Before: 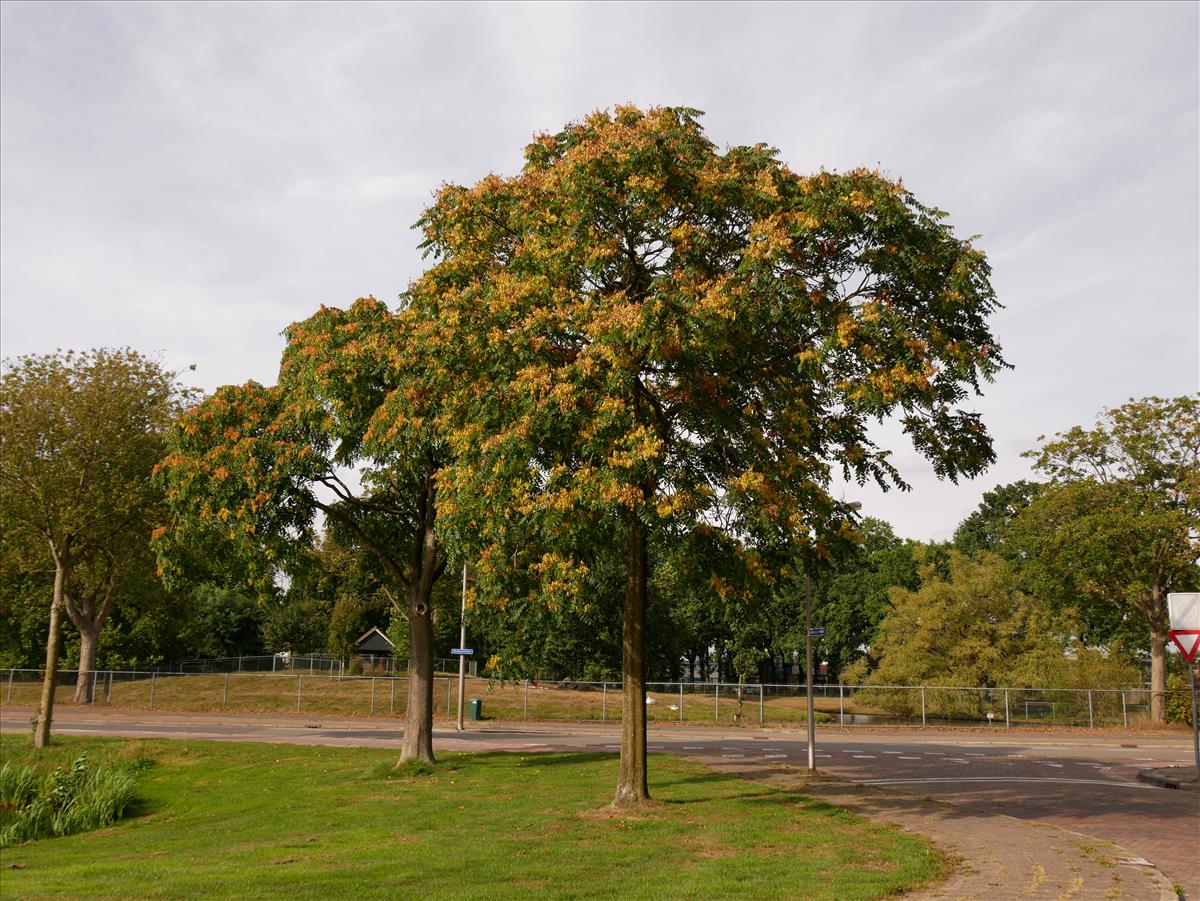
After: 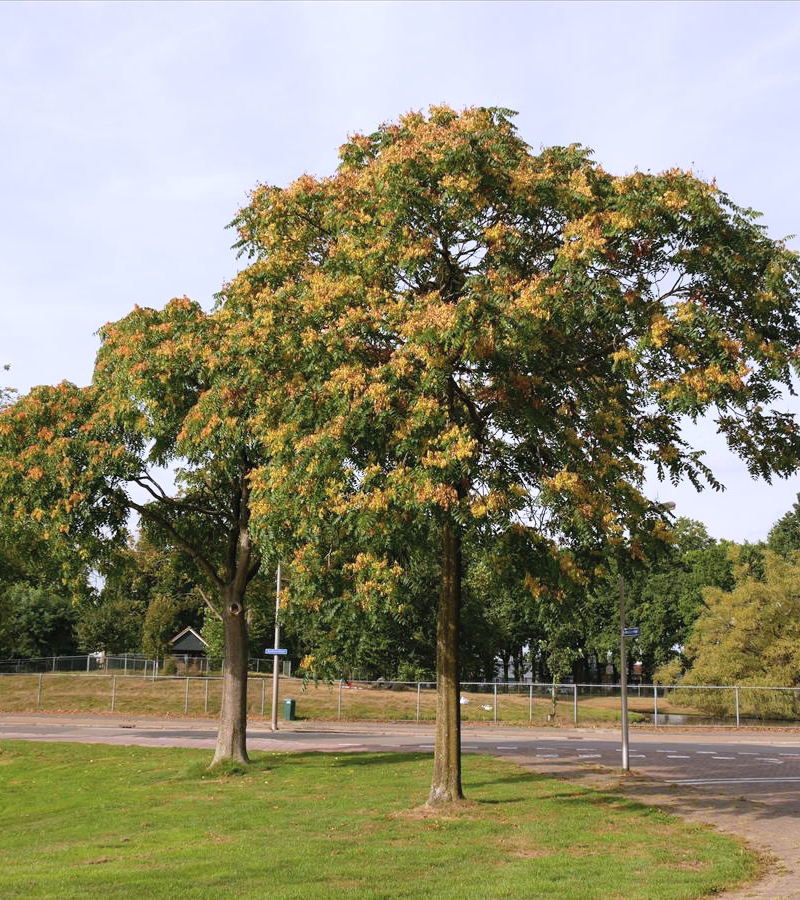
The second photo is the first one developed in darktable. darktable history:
white balance: red 0.967, blue 1.119, emerald 0.756
crop and rotate: left 15.546%, right 17.787%
contrast brightness saturation: contrast 0.14, brightness 0.21
